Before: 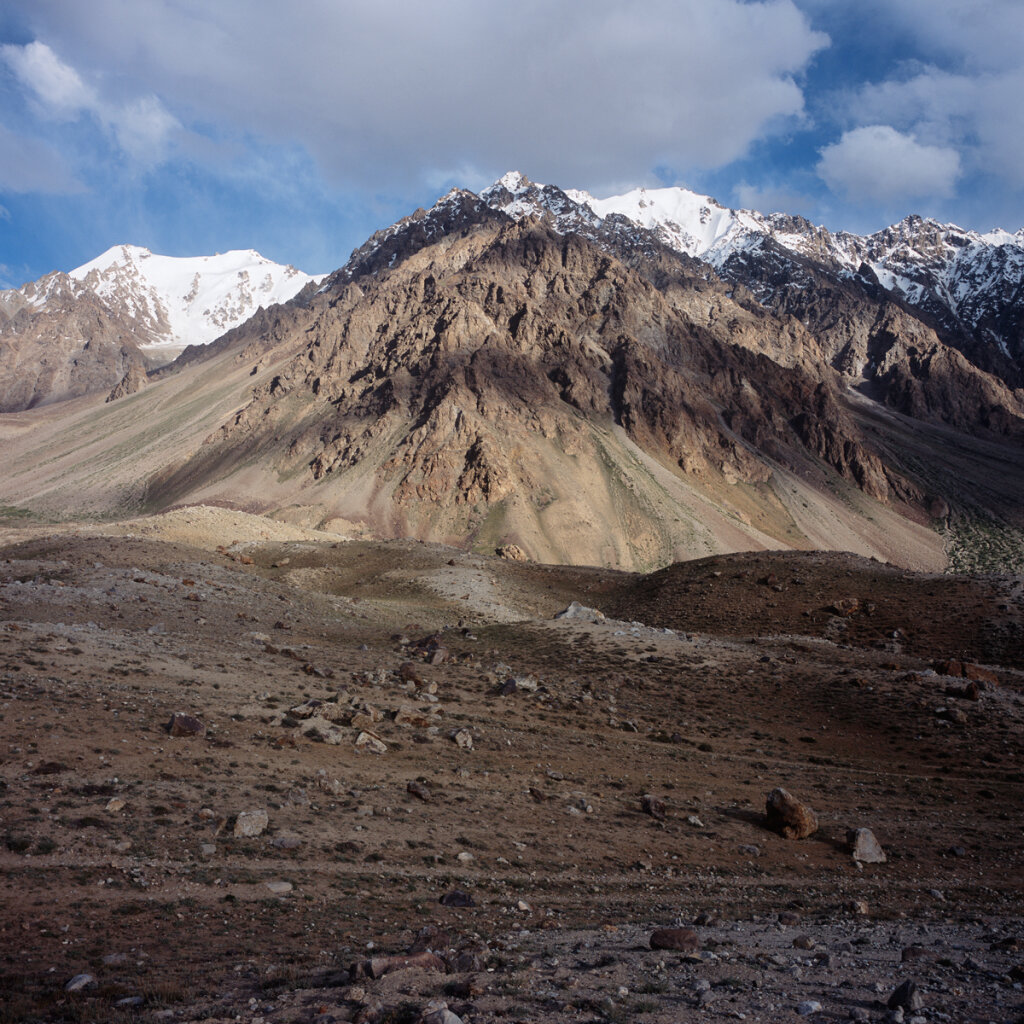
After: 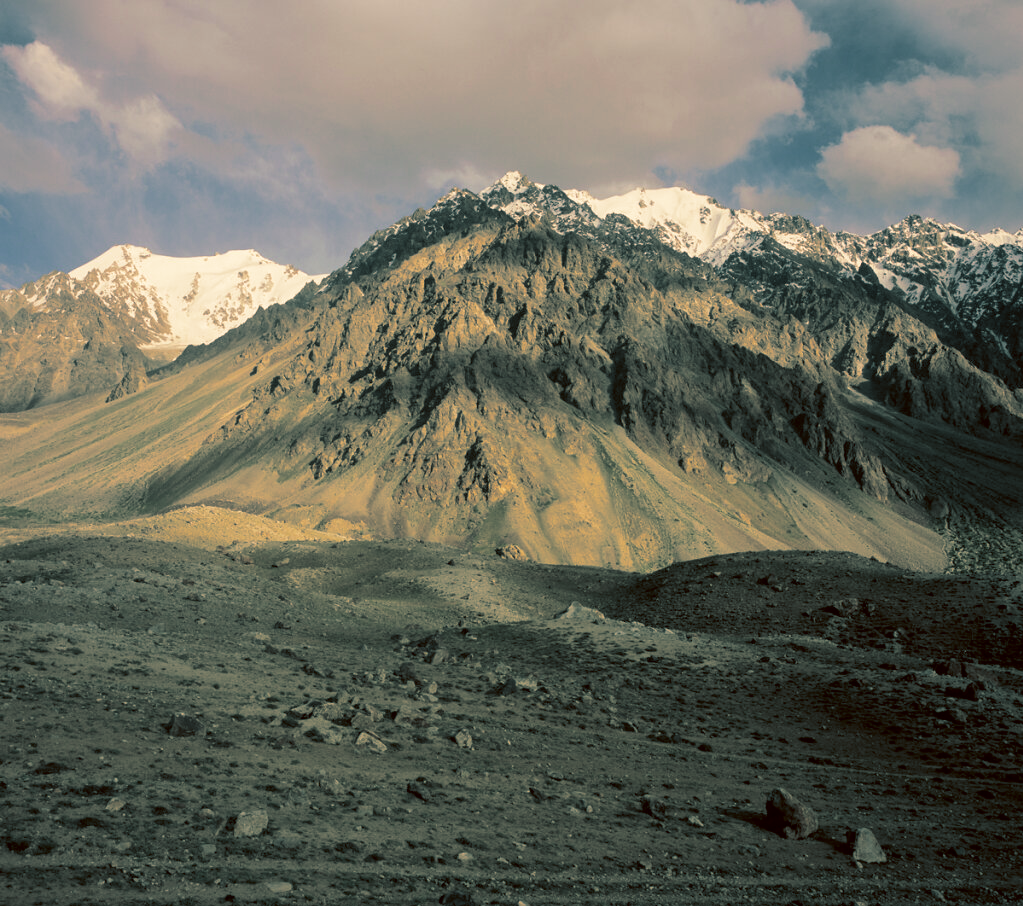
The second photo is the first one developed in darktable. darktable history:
color correction: highlights a* 1.12, highlights b* 24.26, shadows a* 15.58, shadows b* 24.26
split-toning: shadows › hue 183.6°, shadows › saturation 0.52, highlights › hue 0°, highlights › saturation 0
crop and rotate: top 0%, bottom 11.49%
